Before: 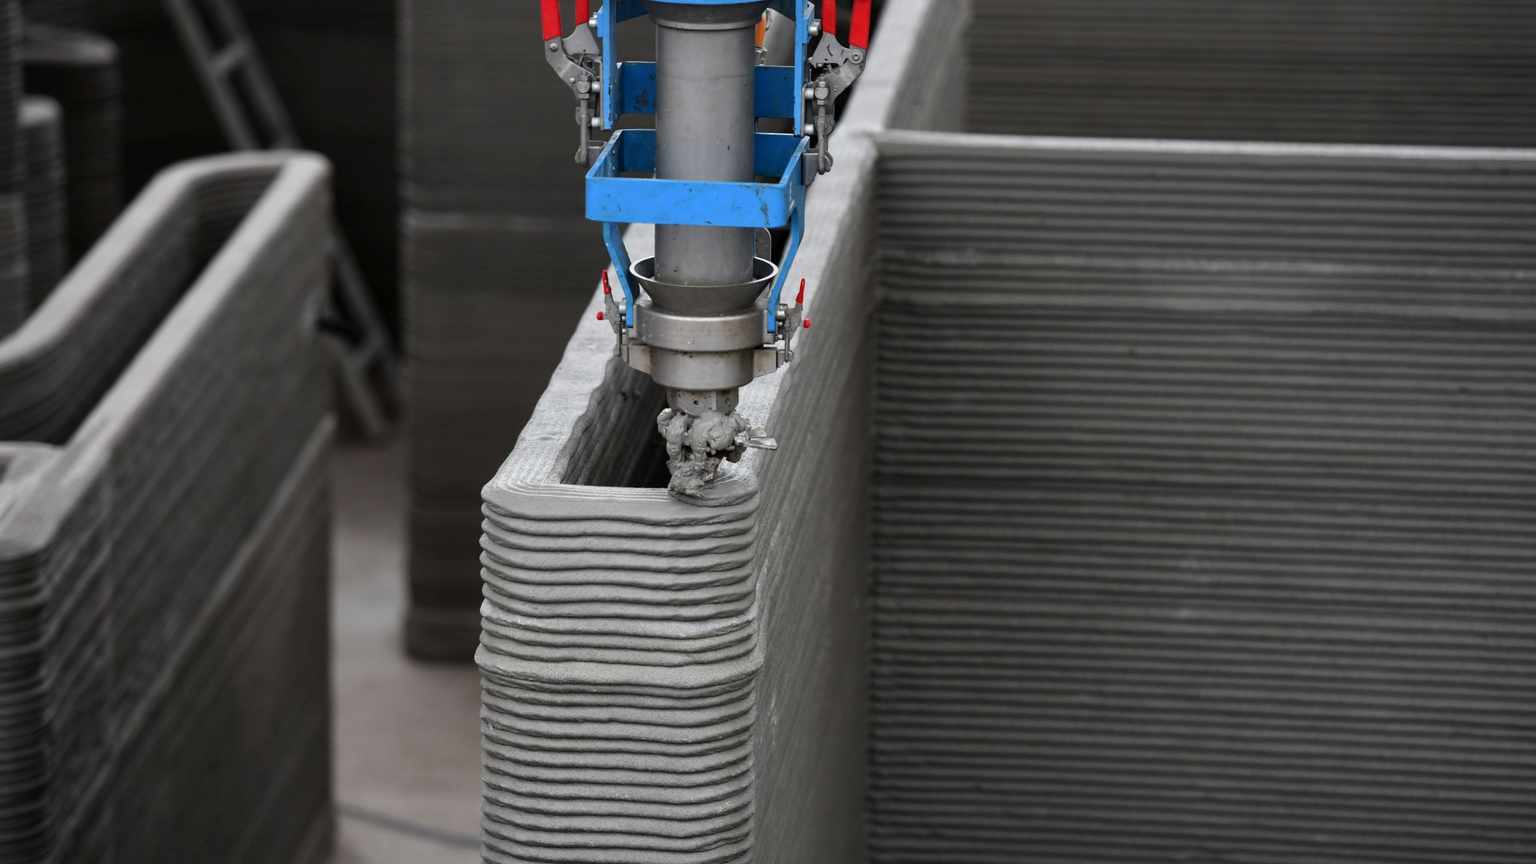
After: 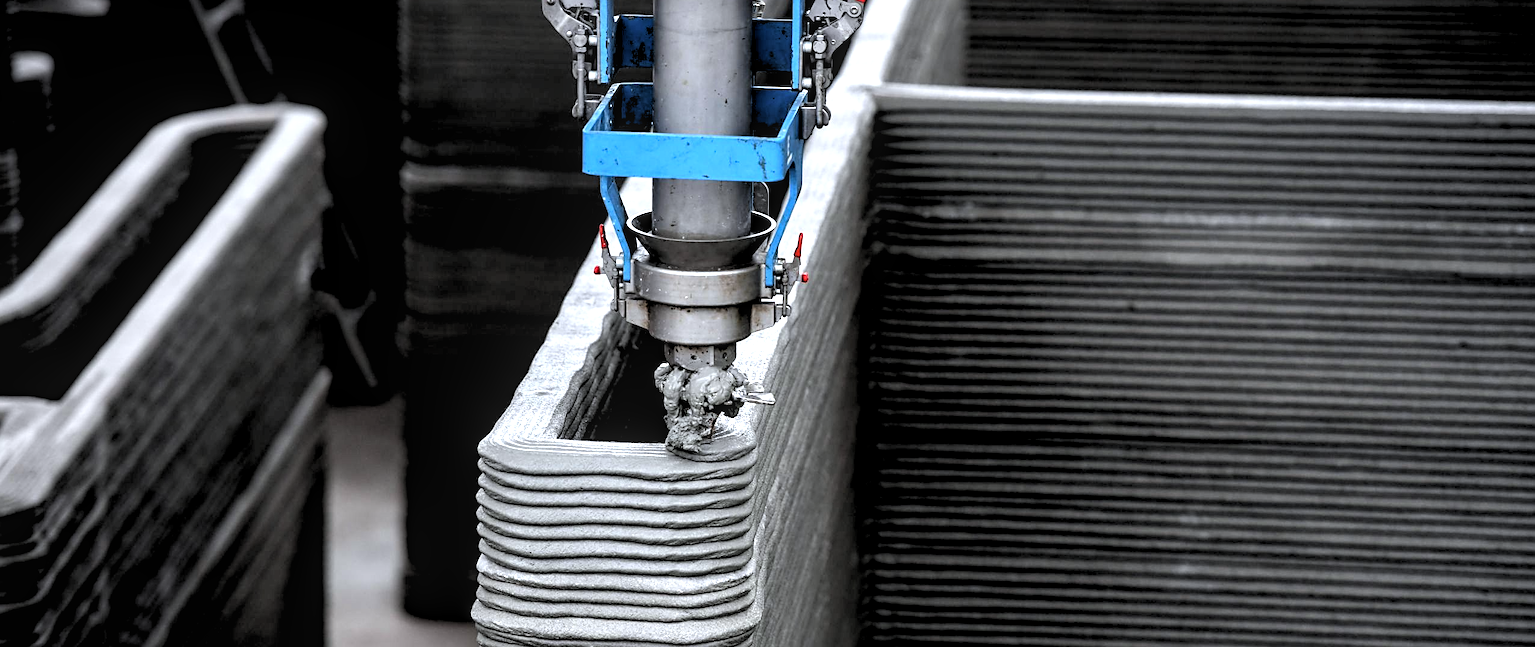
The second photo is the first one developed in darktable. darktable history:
sharpen: on, module defaults
local contrast: on, module defaults
crop: left 0.387%, top 5.469%, bottom 19.809%
white balance: red 0.974, blue 1.044
tone equalizer: -8 EV -0.417 EV, -7 EV -0.389 EV, -6 EV -0.333 EV, -5 EV -0.222 EV, -3 EV 0.222 EV, -2 EV 0.333 EV, -1 EV 0.389 EV, +0 EV 0.417 EV, edges refinement/feathering 500, mask exposure compensation -1.57 EV, preserve details no
exposure: black level correction 0, exposure 0.5 EV, compensate exposure bias true, compensate highlight preservation false
rgb levels: levels [[0.034, 0.472, 0.904], [0, 0.5, 1], [0, 0.5, 1]]
